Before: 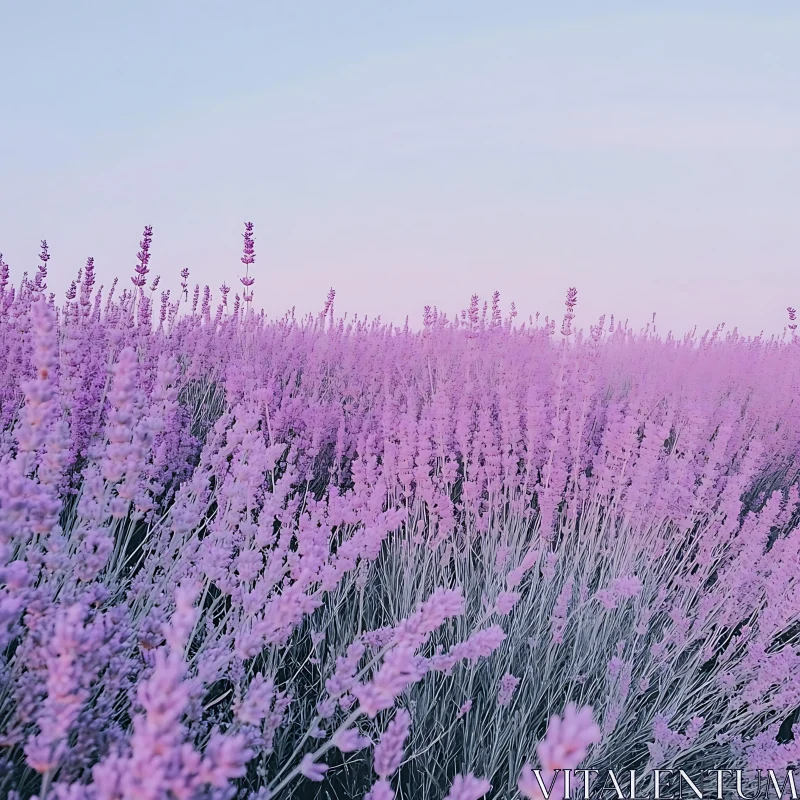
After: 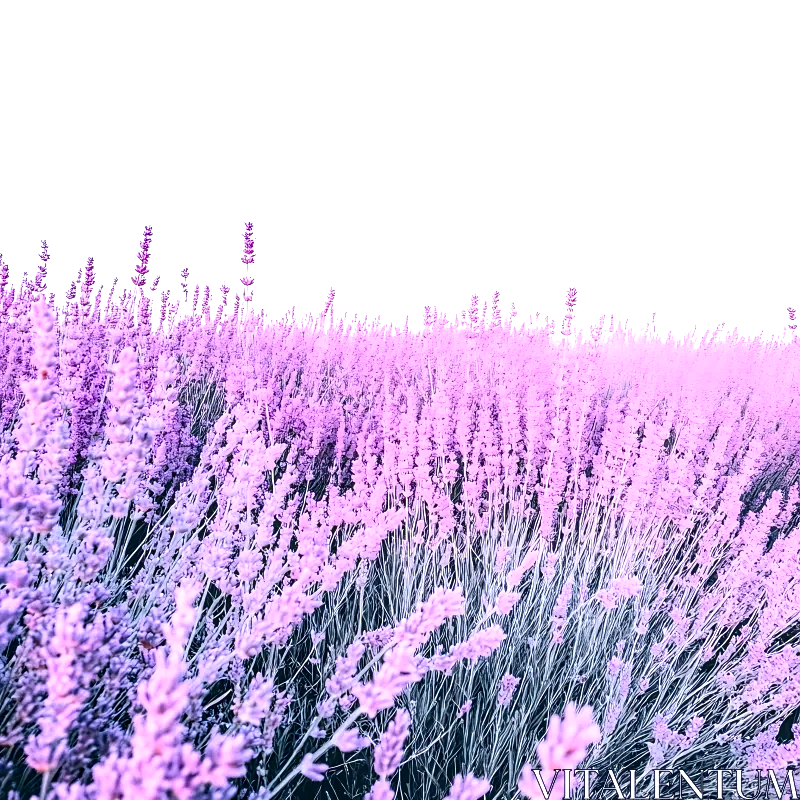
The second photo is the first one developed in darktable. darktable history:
local contrast: detail 130%
exposure: black level correction 0, exposure 1.172 EV, compensate highlight preservation false
contrast brightness saturation: contrast 0.187, brightness -0.244, saturation 0.105
